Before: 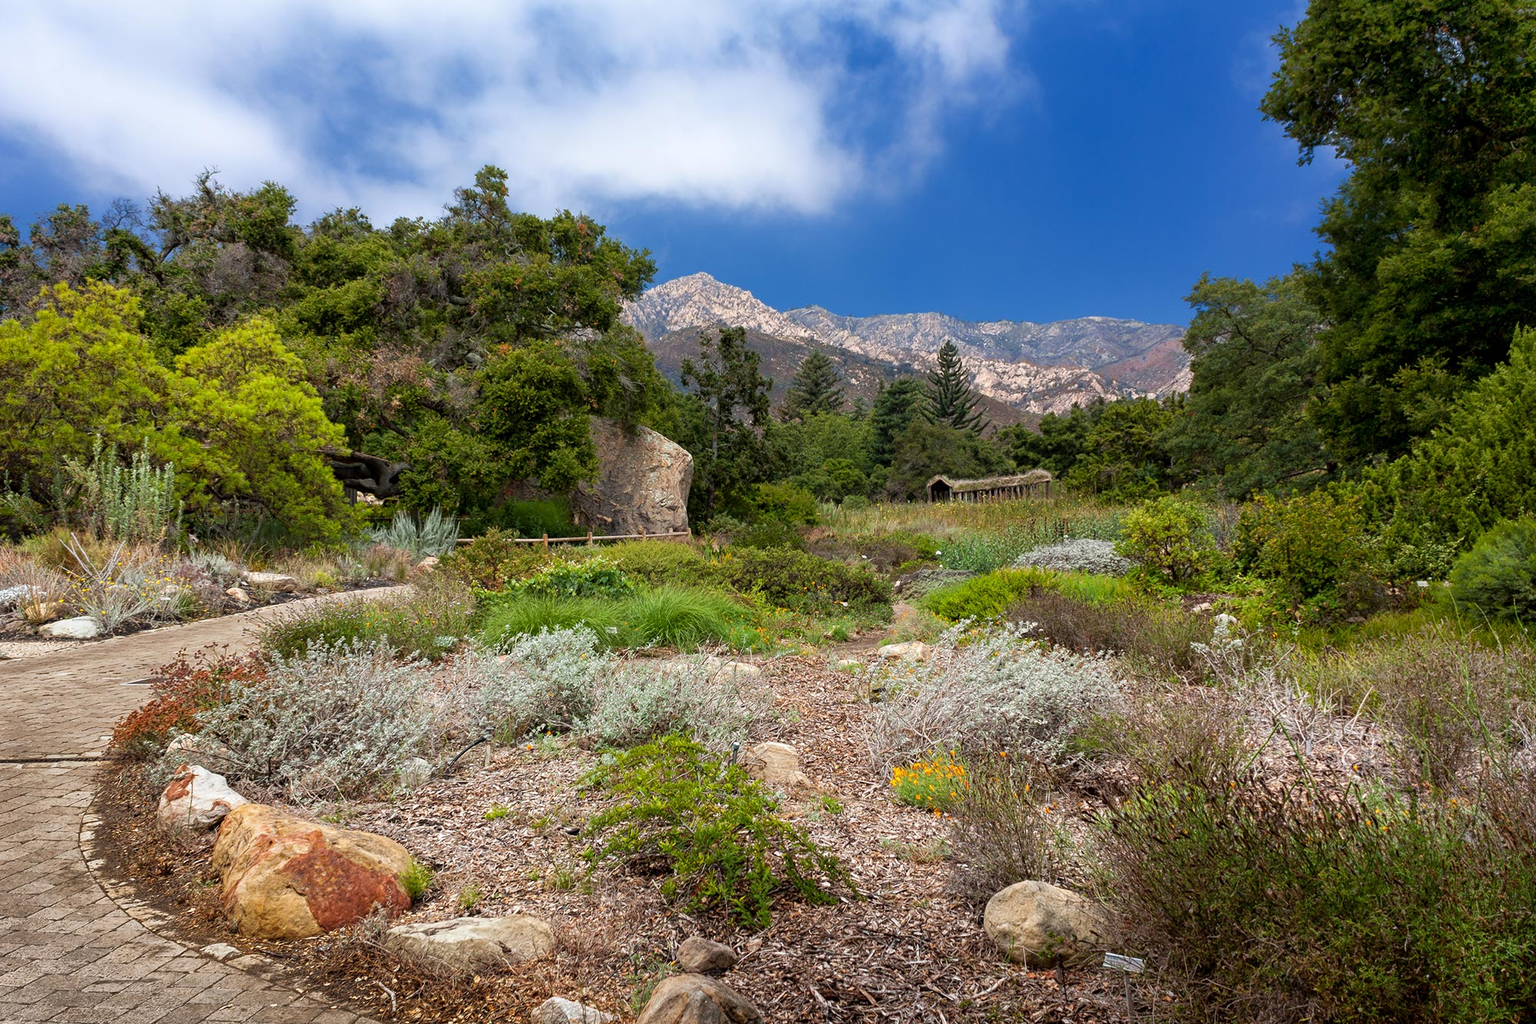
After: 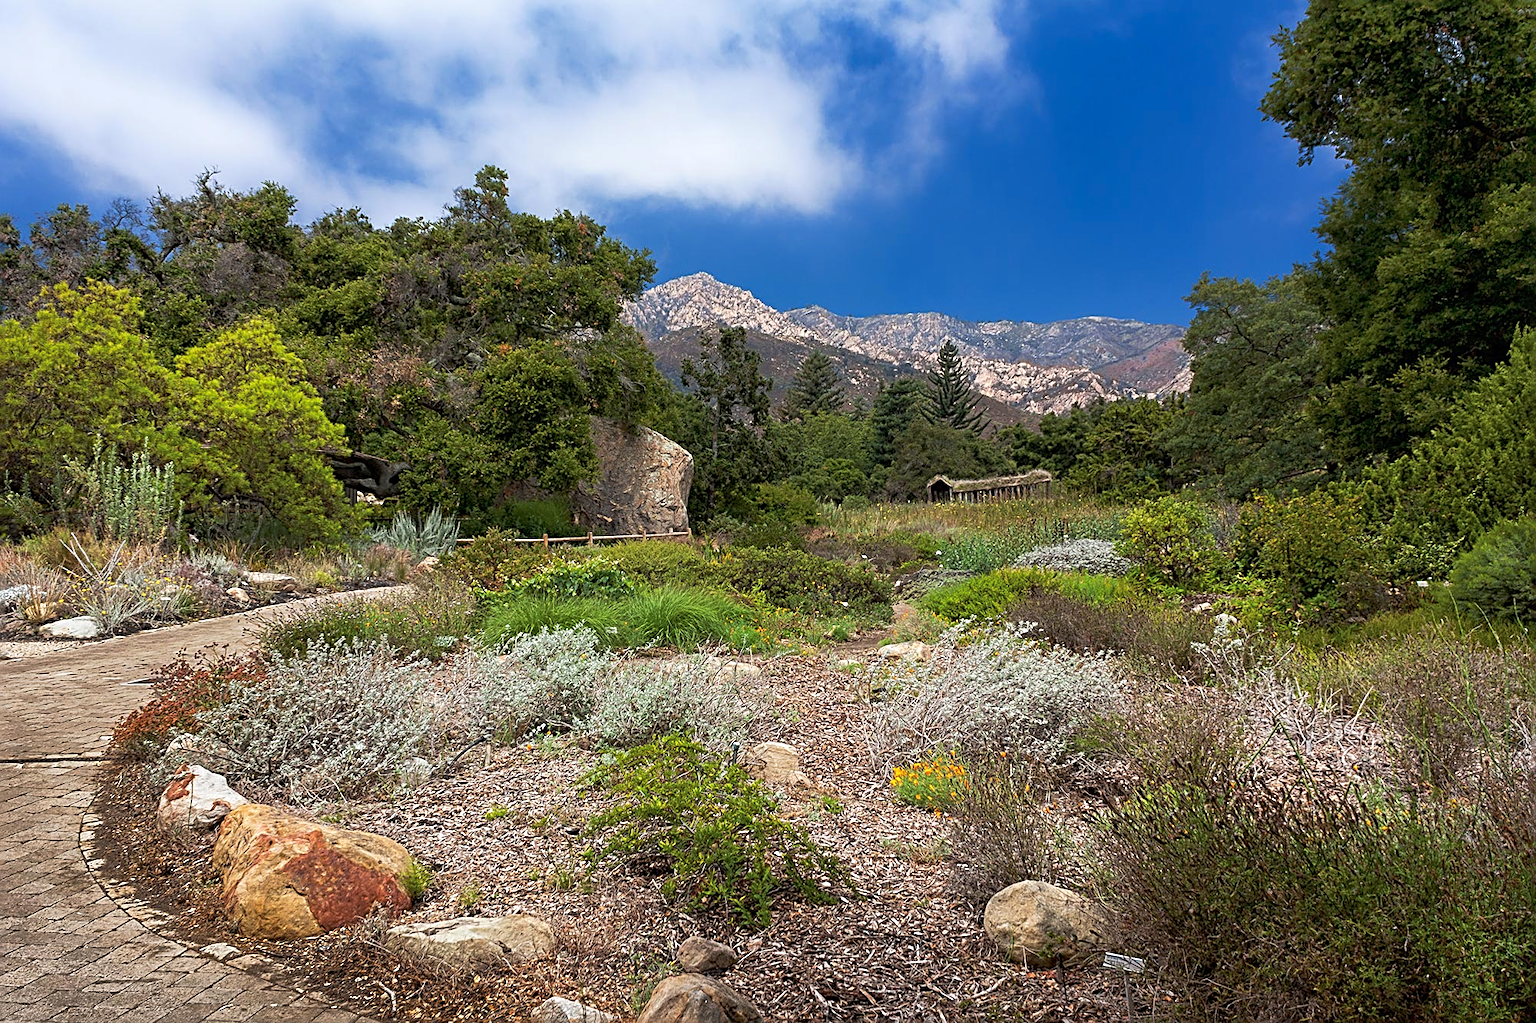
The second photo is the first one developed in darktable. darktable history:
sharpen: radius 2.703, amount 0.673
tone curve: curves: ch0 [(0, 0) (0.003, 0.013) (0.011, 0.02) (0.025, 0.037) (0.044, 0.068) (0.069, 0.108) (0.1, 0.138) (0.136, 0.168) (0.177, 0.203) (0.224, 0.241) (0.277, 0.281) (0.335, 0.328) (0.399, 0.382) (0.468, 0.448) (0.543, 0.519) (0.623, 0.603) (0.709, 0.705) (0.801, 0.808) (0.898, 0.903) (1, 1)], preserve colors none
